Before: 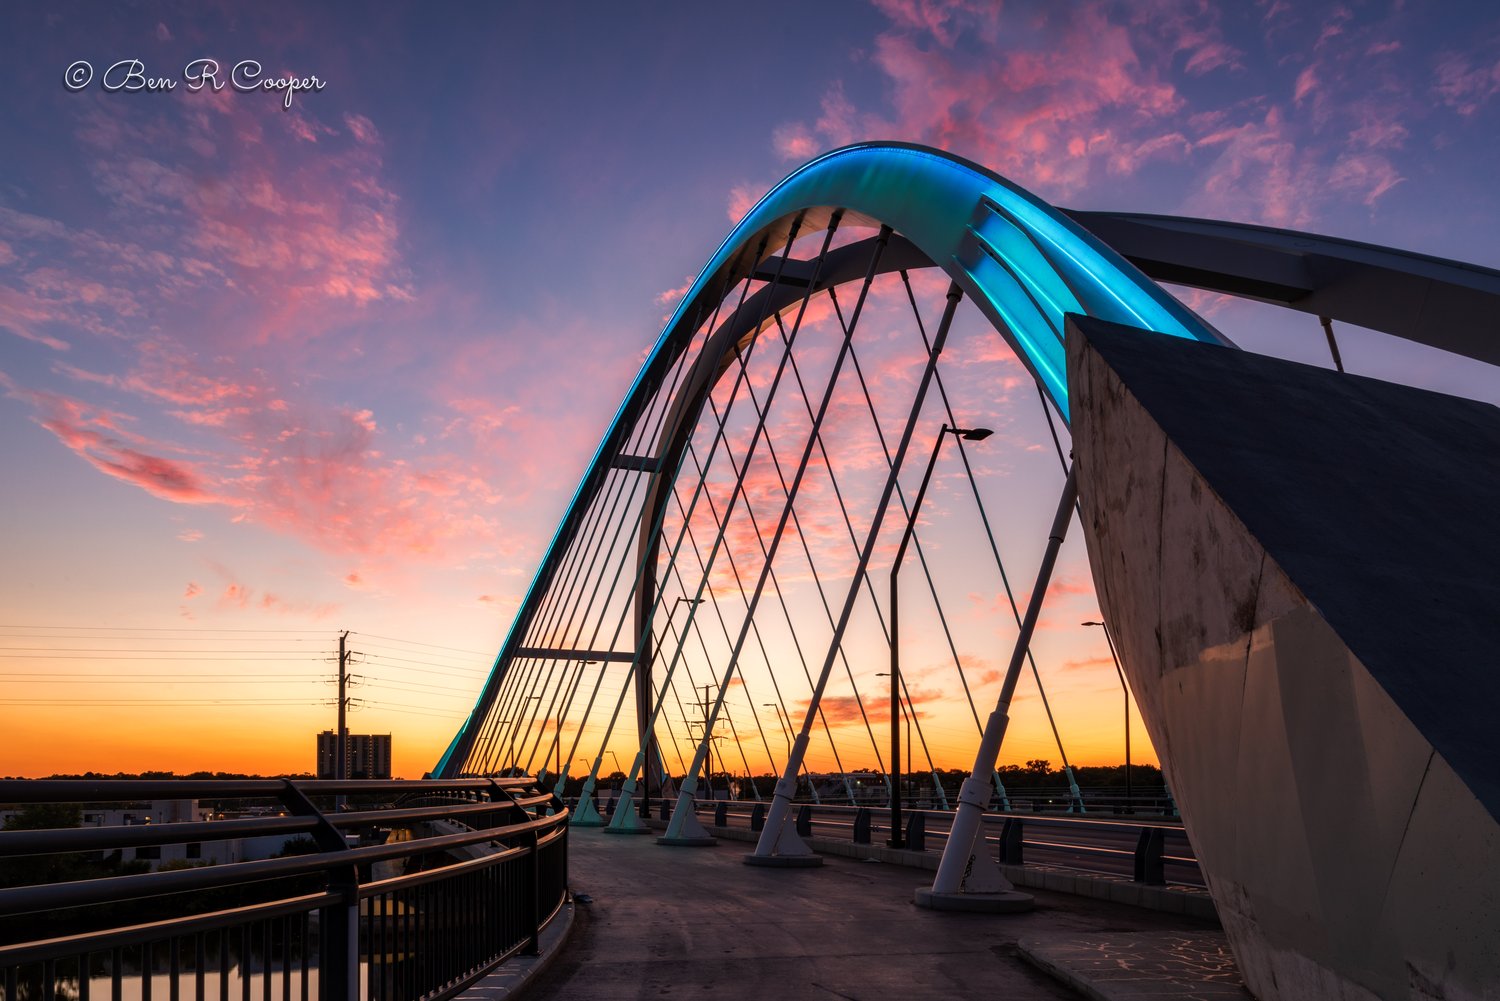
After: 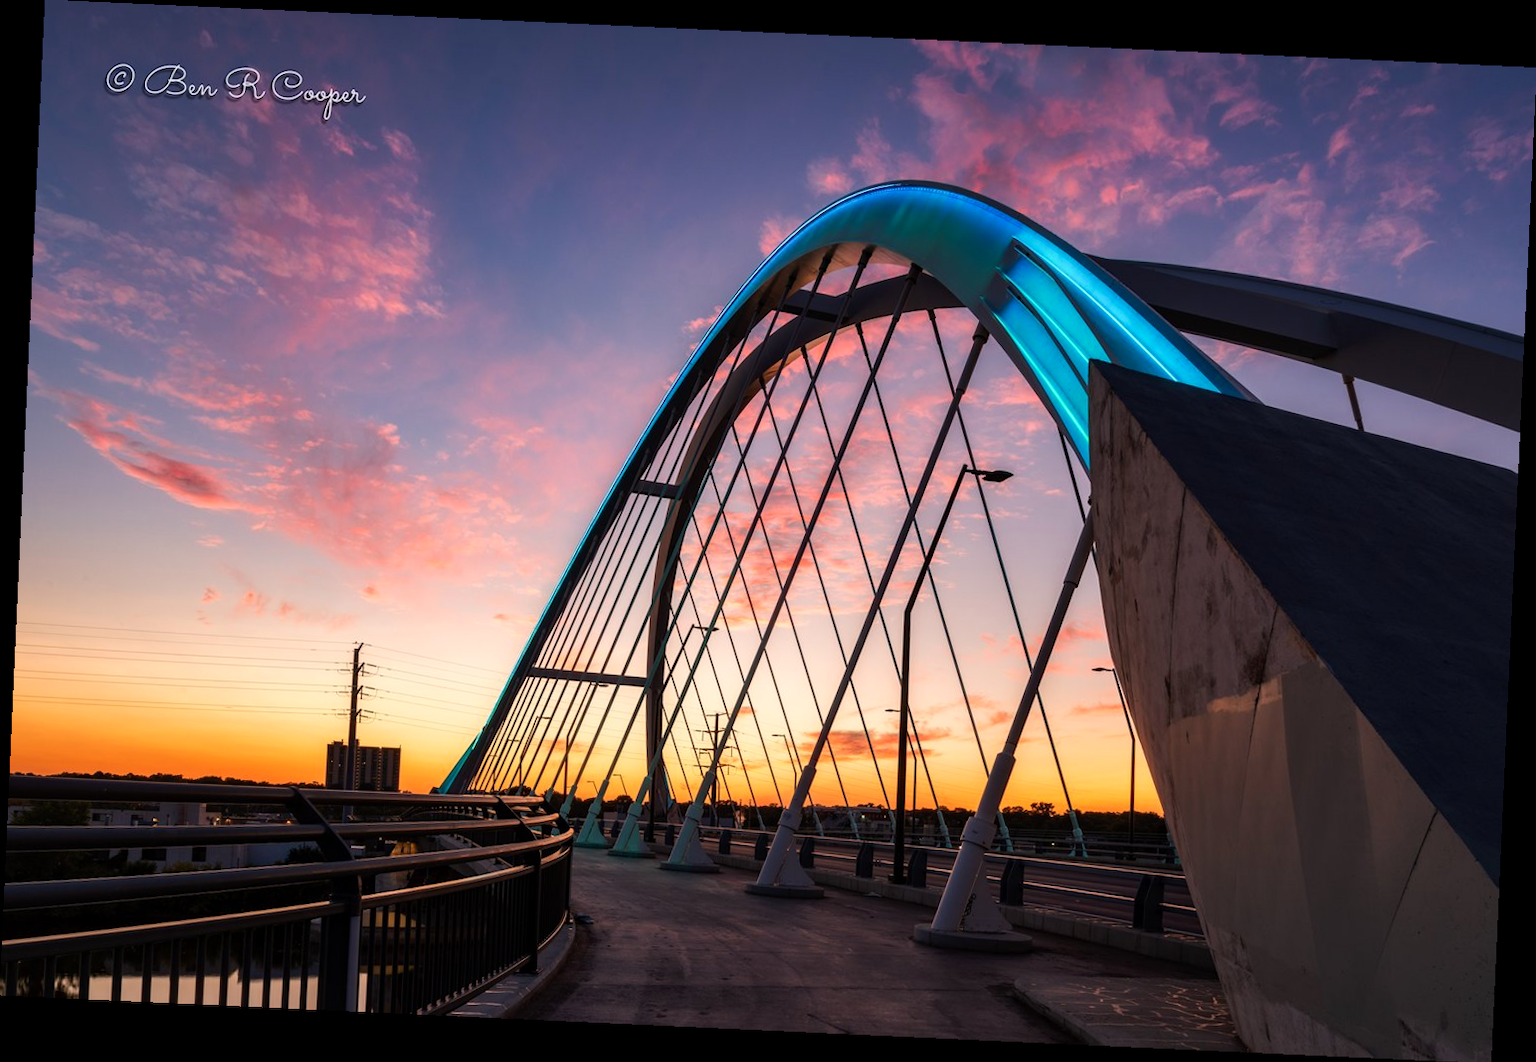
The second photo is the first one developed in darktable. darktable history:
crop and rotate: angle -2.62°
contrast brightness saturation: contrast 0.078, saturation 0.022
